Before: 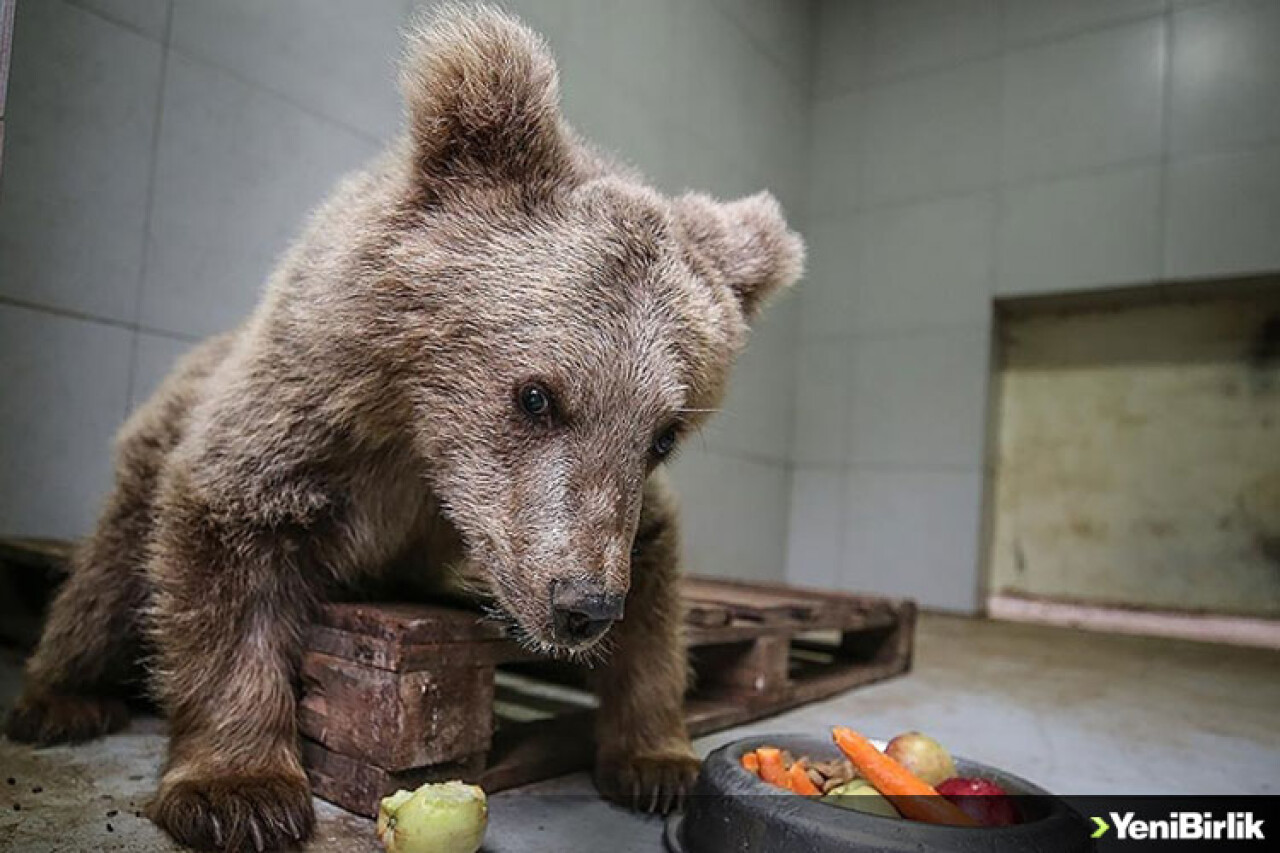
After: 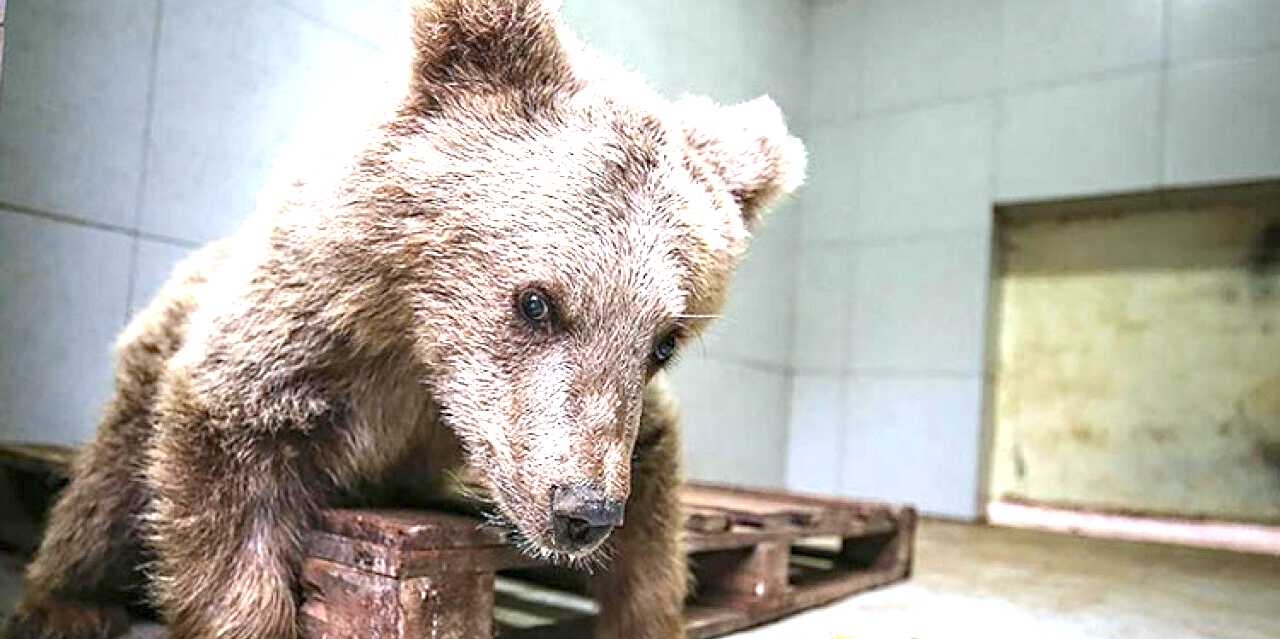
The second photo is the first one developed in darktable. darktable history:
white balance: red 0.98, blue 1.034
haze removal: compatibility mode true, adaptive false
crop: top 11.038%, bottom 13.962%
exposure: black level correction 0, exposure 1.741 EV, compensate exposure bias true, compensate highlight preservation false
